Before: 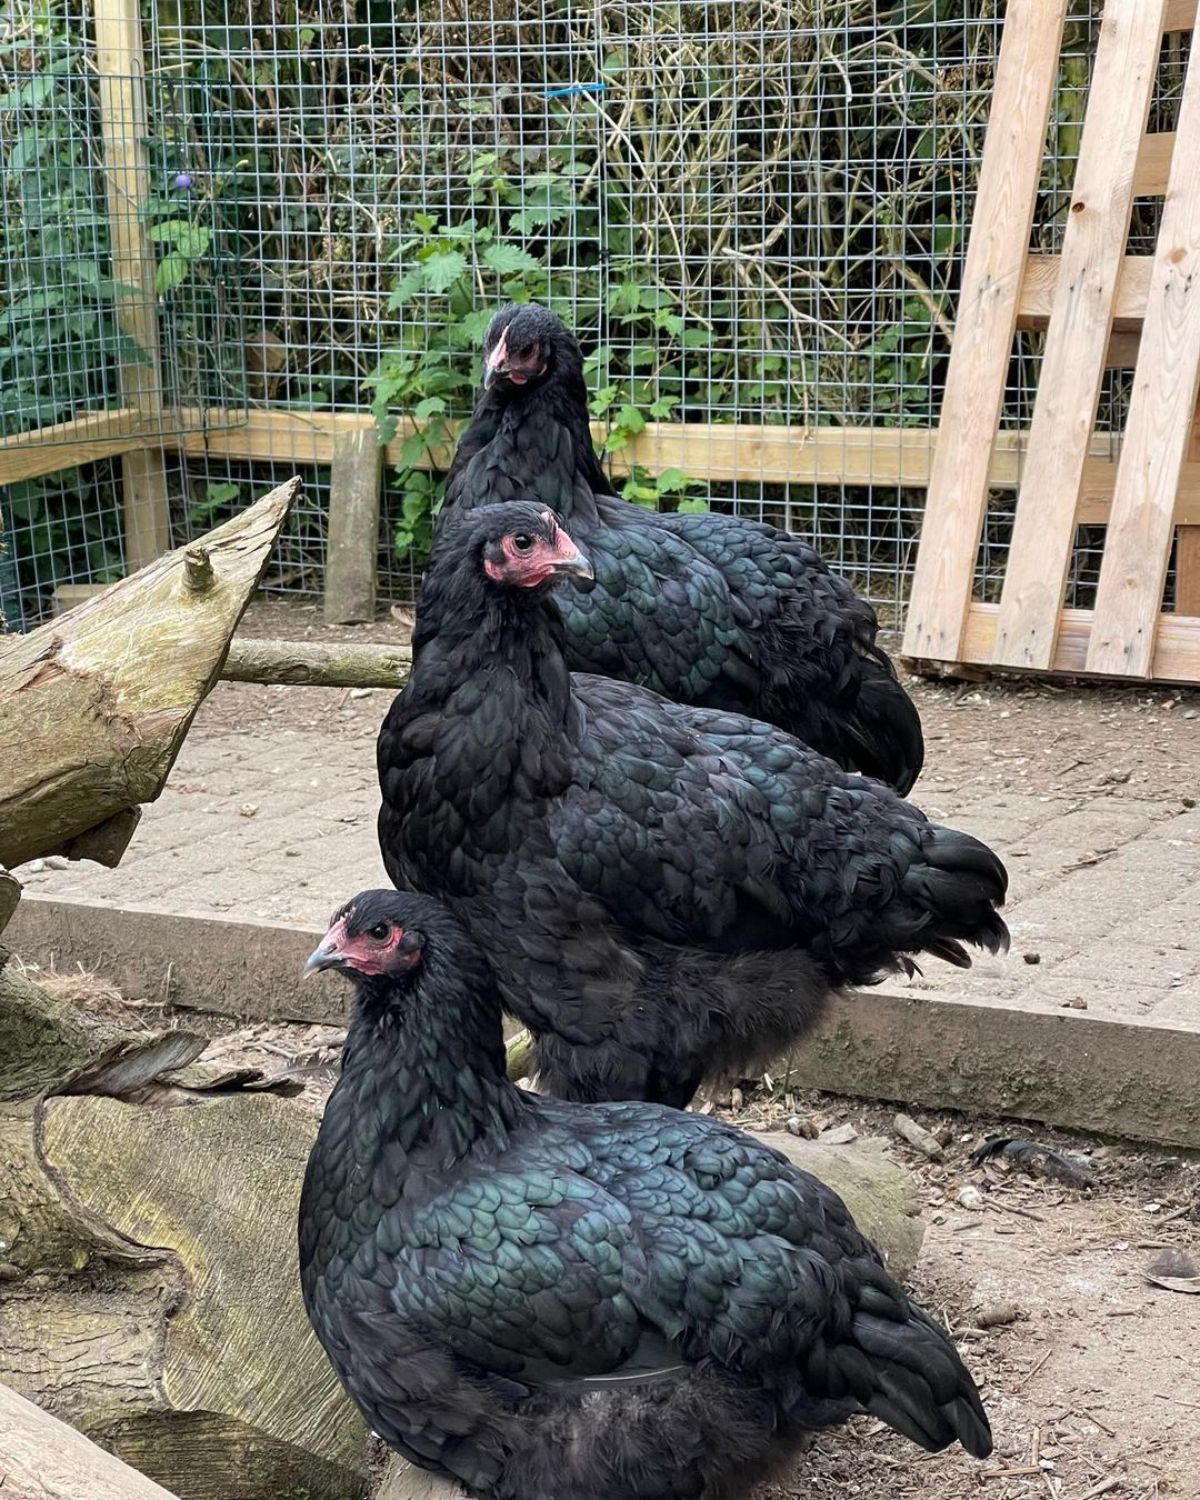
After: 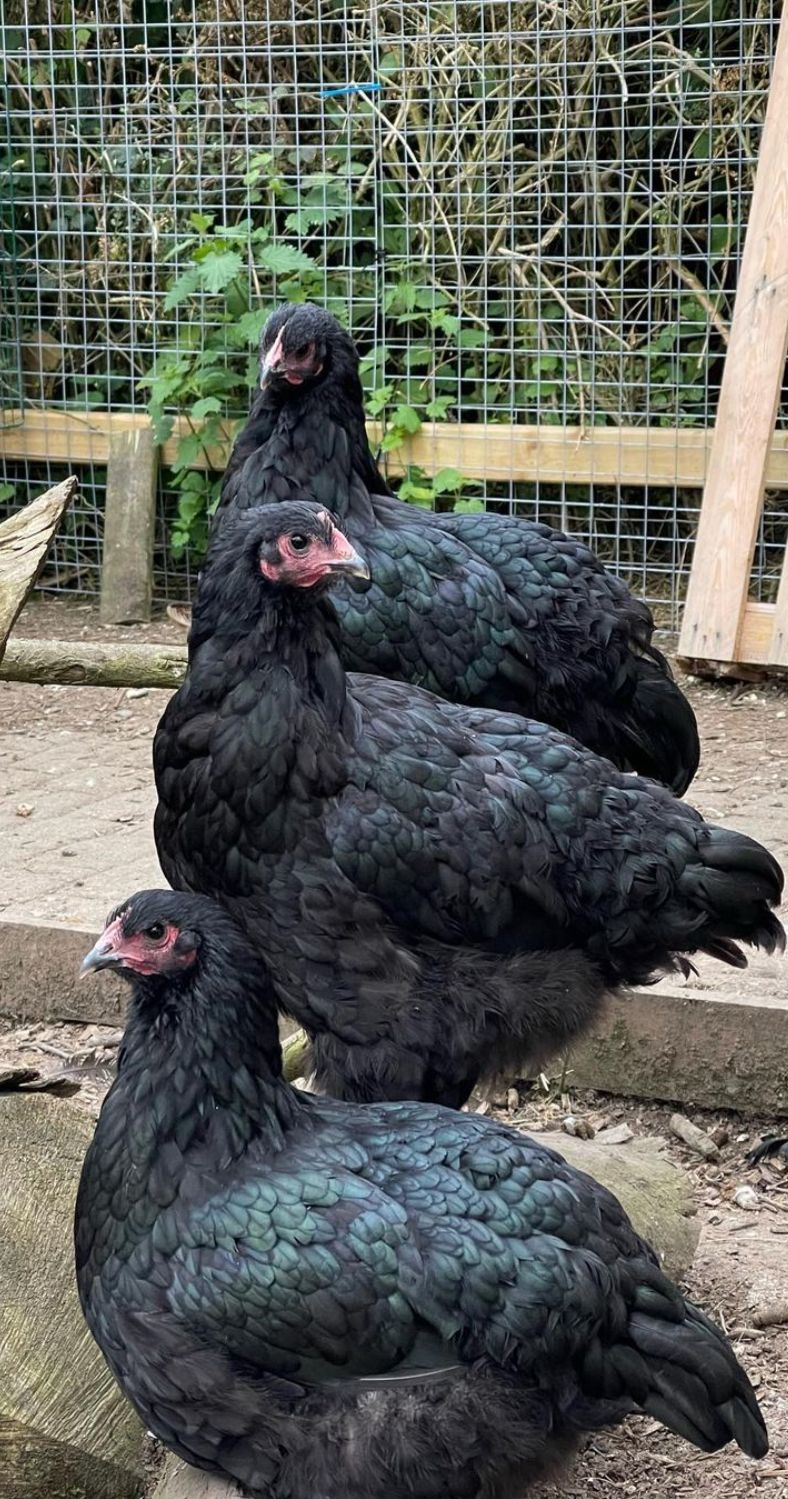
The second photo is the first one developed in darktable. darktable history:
crop and rotate: left 18.672%, right 15.624%
